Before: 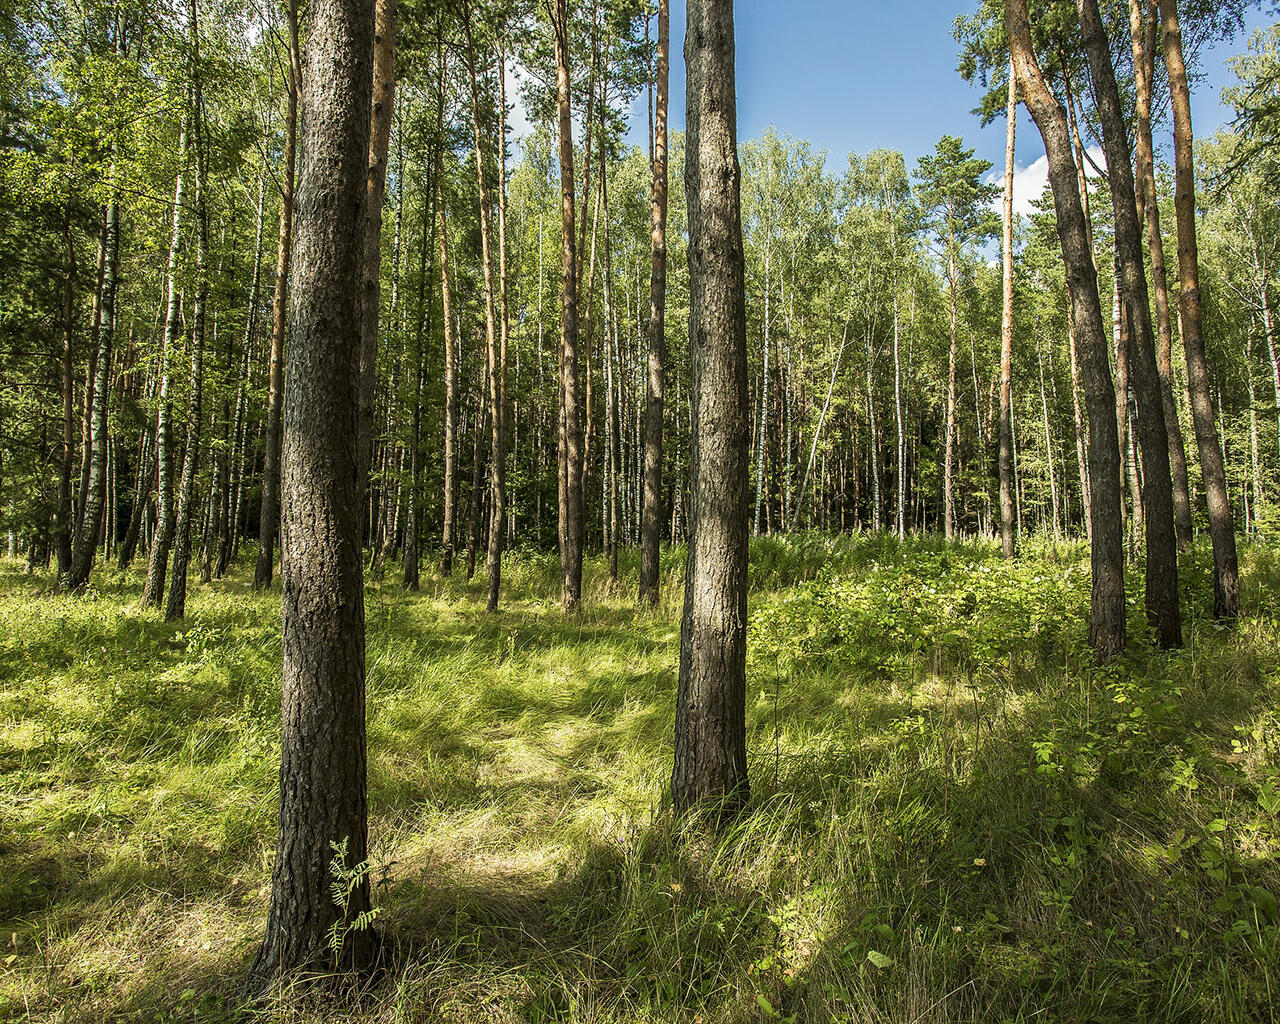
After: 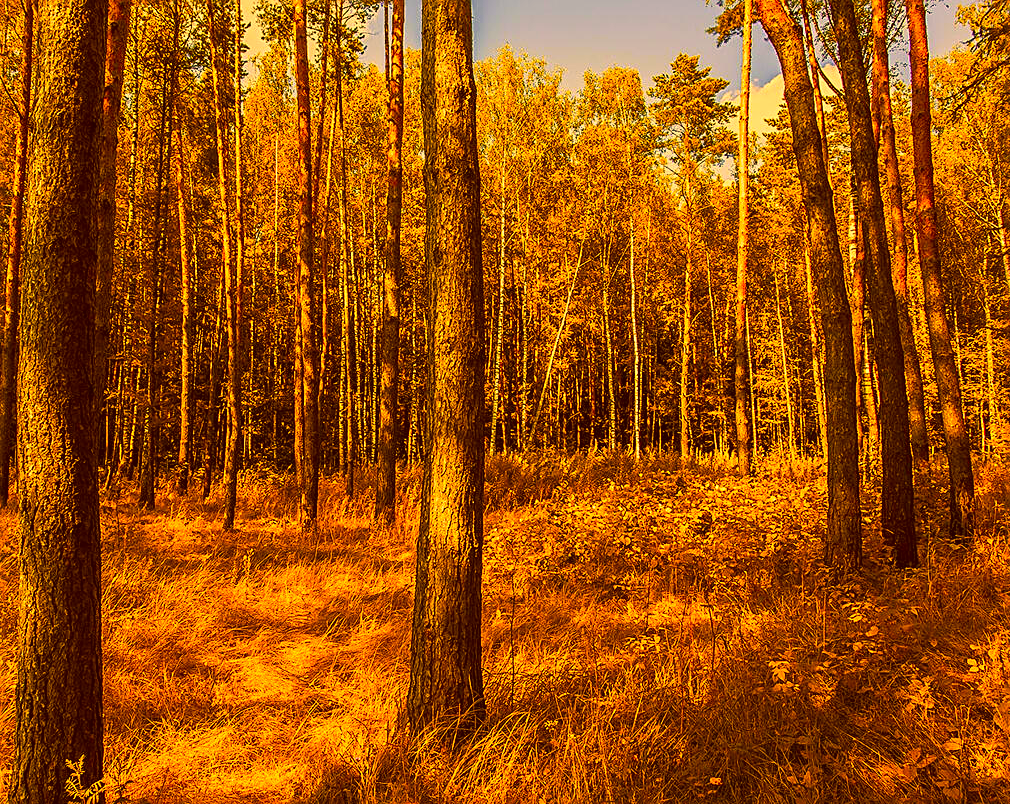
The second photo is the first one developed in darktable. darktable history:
sharpen: amount 0.493
crop and rotate: left 20.689%, top 7.944%, right 0.351%, bottom 13.49%
color zones: curves: ch0 [(0, 0.499) (0.143, 0.5) (0.286, 0.5) (0.429, 0.476) (0.571, 0.284) (0.714, 0.243) (0.857, 0.449) (1, 0.499)]; ch1 [(0, 0.532) (0.143, 0.645) (0.286, 0.696) (0.429, 0.211) (0.571, 0.504) (0.714, 0.493) (0.857, 0.495) (1, 0.532)]; ch2 [(0, 0.5) (0.143, 0.5) (0.286, 0.427) (0.429, 0.324) (0.571, 0.5) (0.714, 0.5) (0.857, 0.5) (1, 0.5)]
contrast brightness saturation: contrast 0.075, saturation 0.015
color correction: highlights a* 11.08, highlights b* 29.89, shadows a* 2.9, shadows b* 17.09, saturation 1.72
